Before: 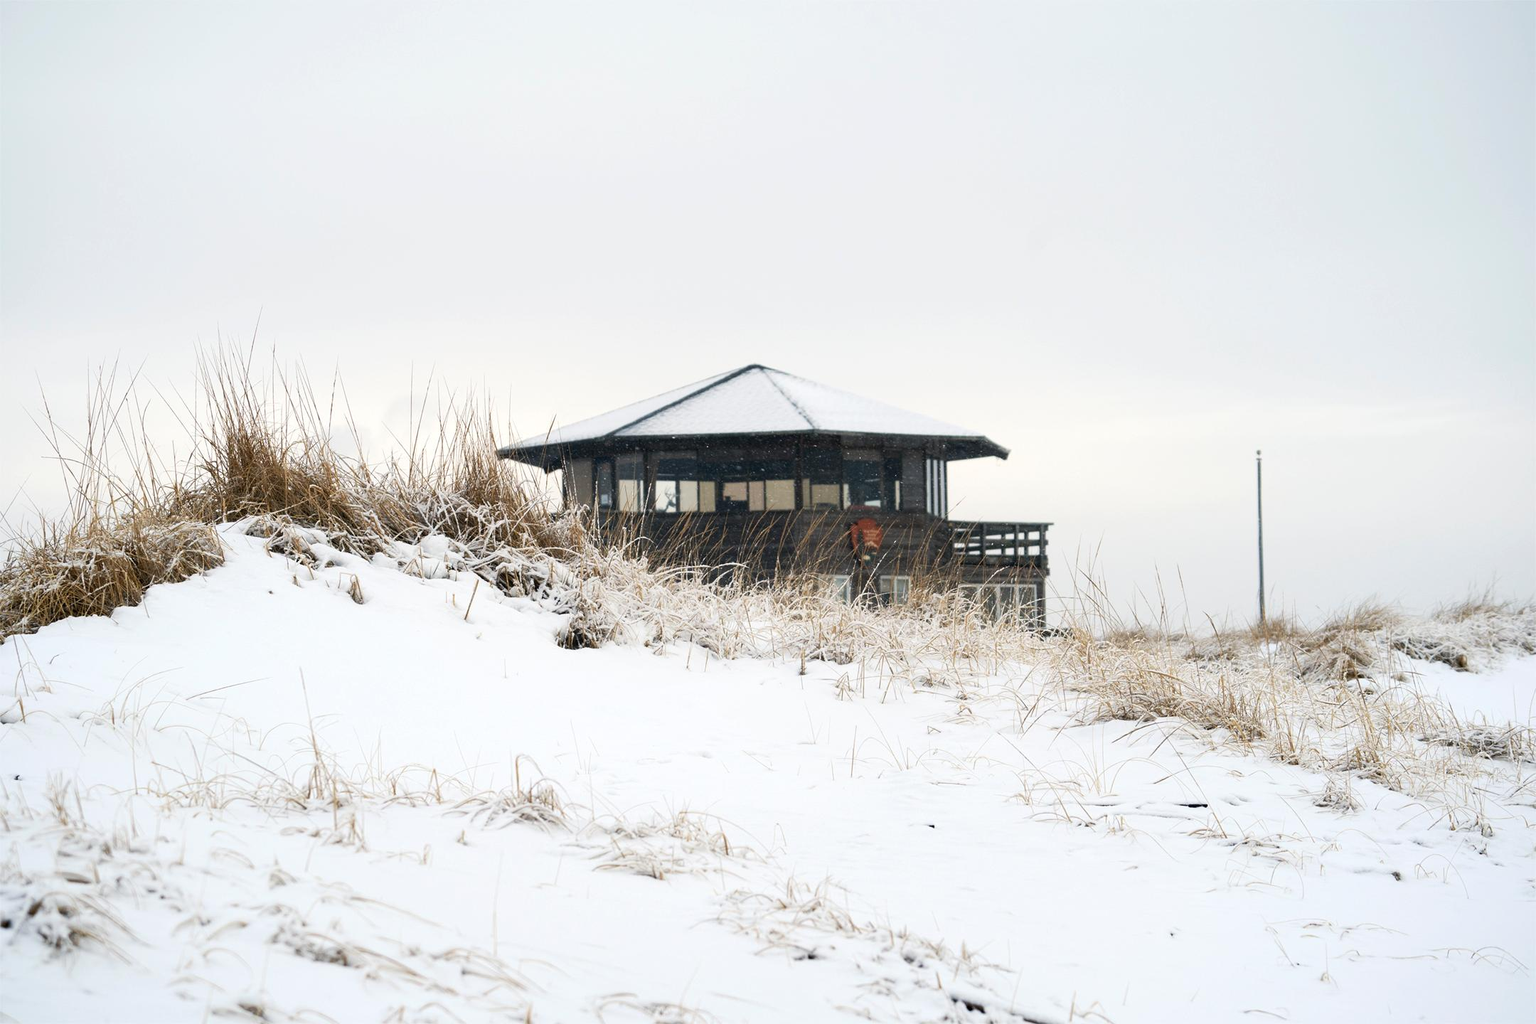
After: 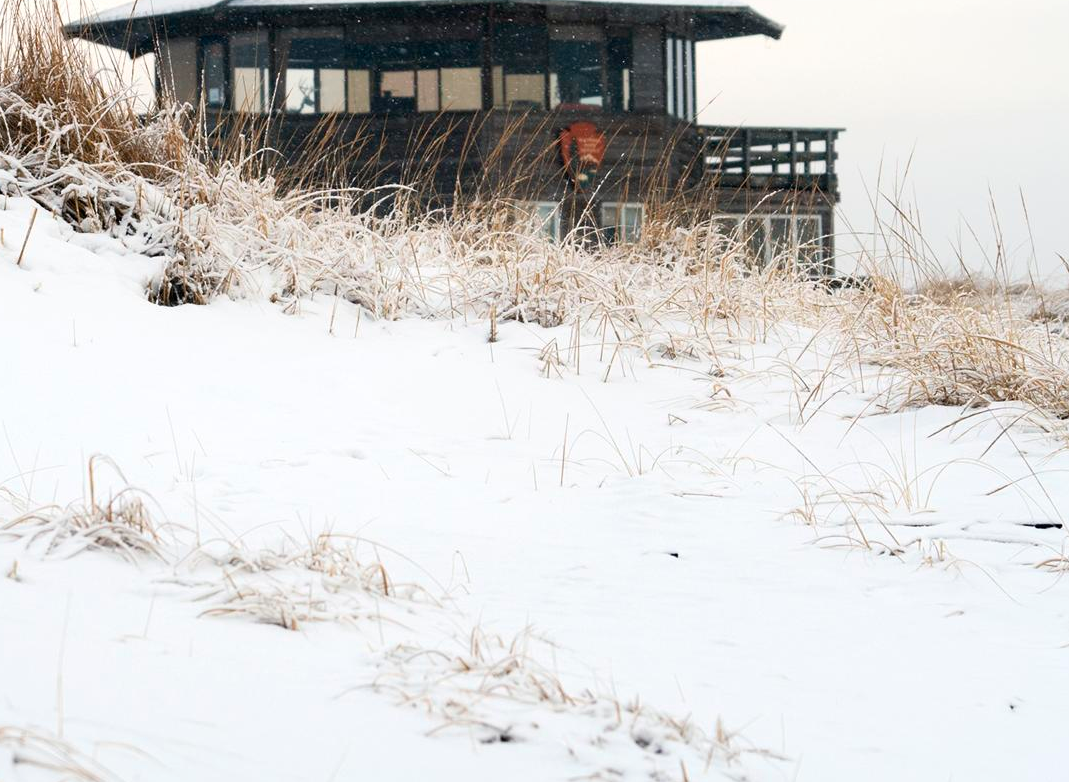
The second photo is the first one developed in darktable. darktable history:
crop: left 29.46%, top 42.157%, right 21.034%, bottom 3.508%
